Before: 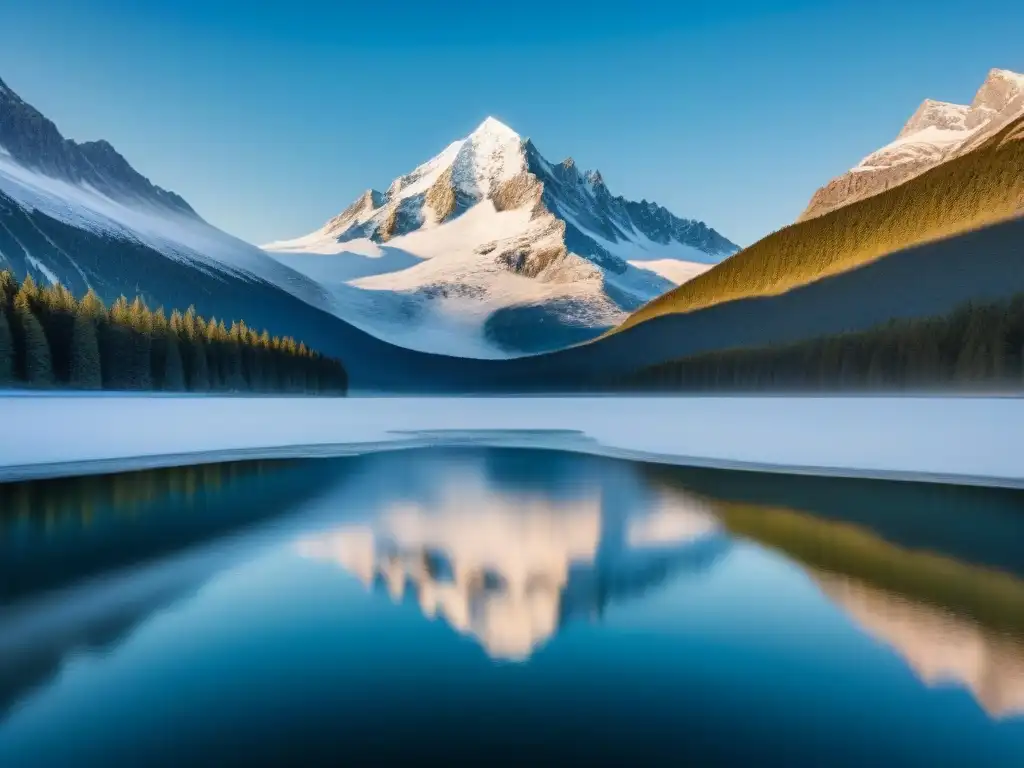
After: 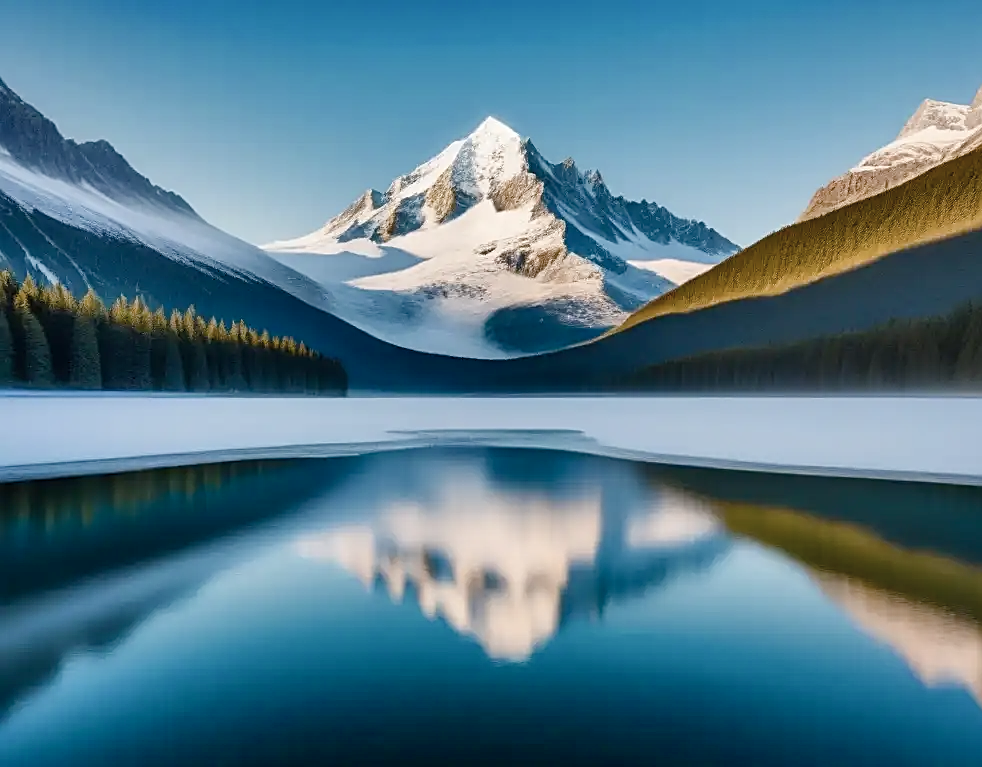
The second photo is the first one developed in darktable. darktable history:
contrast brightness saturation: contrast 0.097, saturation -0.363
crop: right 4.016%, bottom 0.023%
shadows and highlights: shadows 58.22, soften with gaussian
color balance rgb: global offset › hue 171.11°, linear chroma grading › global chroma 8.78%, perceptual saturation grading › global saturation 20%, perceptual saturation grading › highlights -24.913%, perceptual saturation grading › shadows 49.684%
sharpen: on, module defaults
